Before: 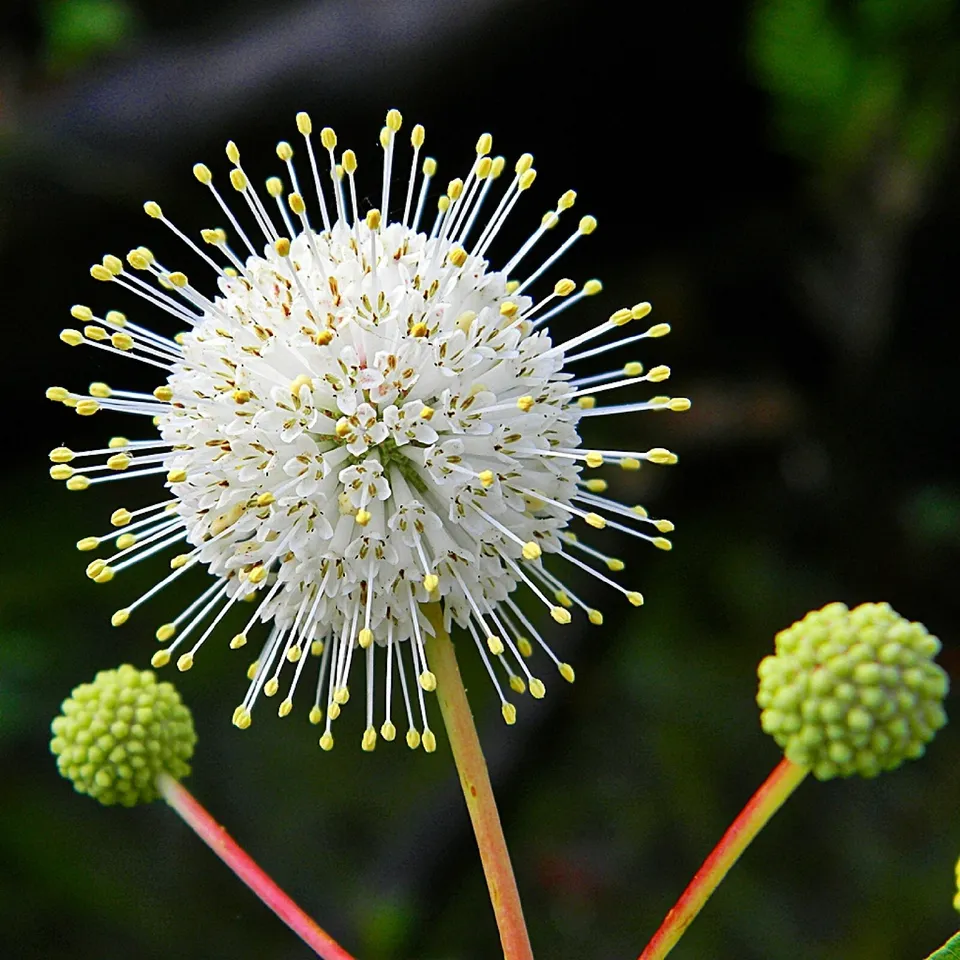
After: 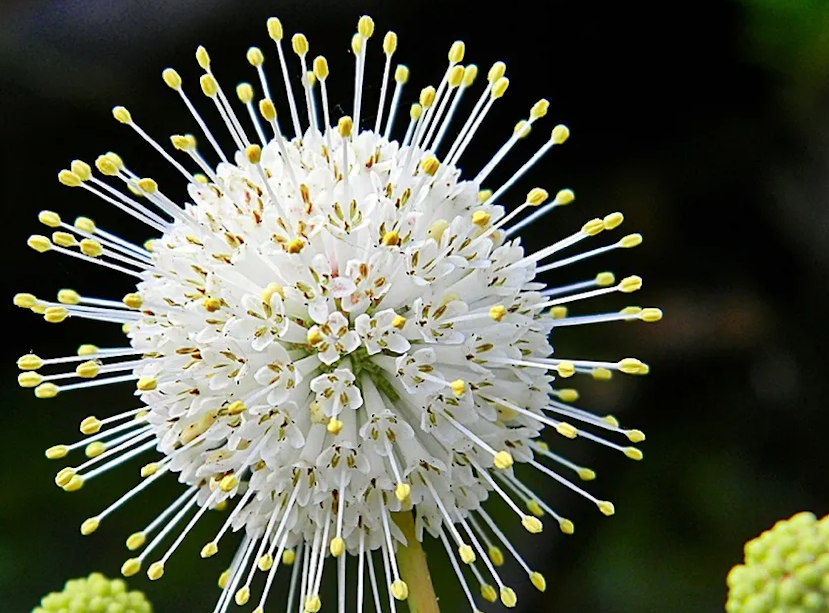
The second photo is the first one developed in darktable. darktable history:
rotate and perspective: rotation 0.174°, lens shift (vertical) 0.013, lens shift (horizontal) 0.019, shear 0.001, automatic cropping original format, crop left 0.007, crop right 0.991, crop top 0.016, crop bottom 0.997
crop: left 3.015%, top 8.969%, right 9.647%, bottom 26.457%
